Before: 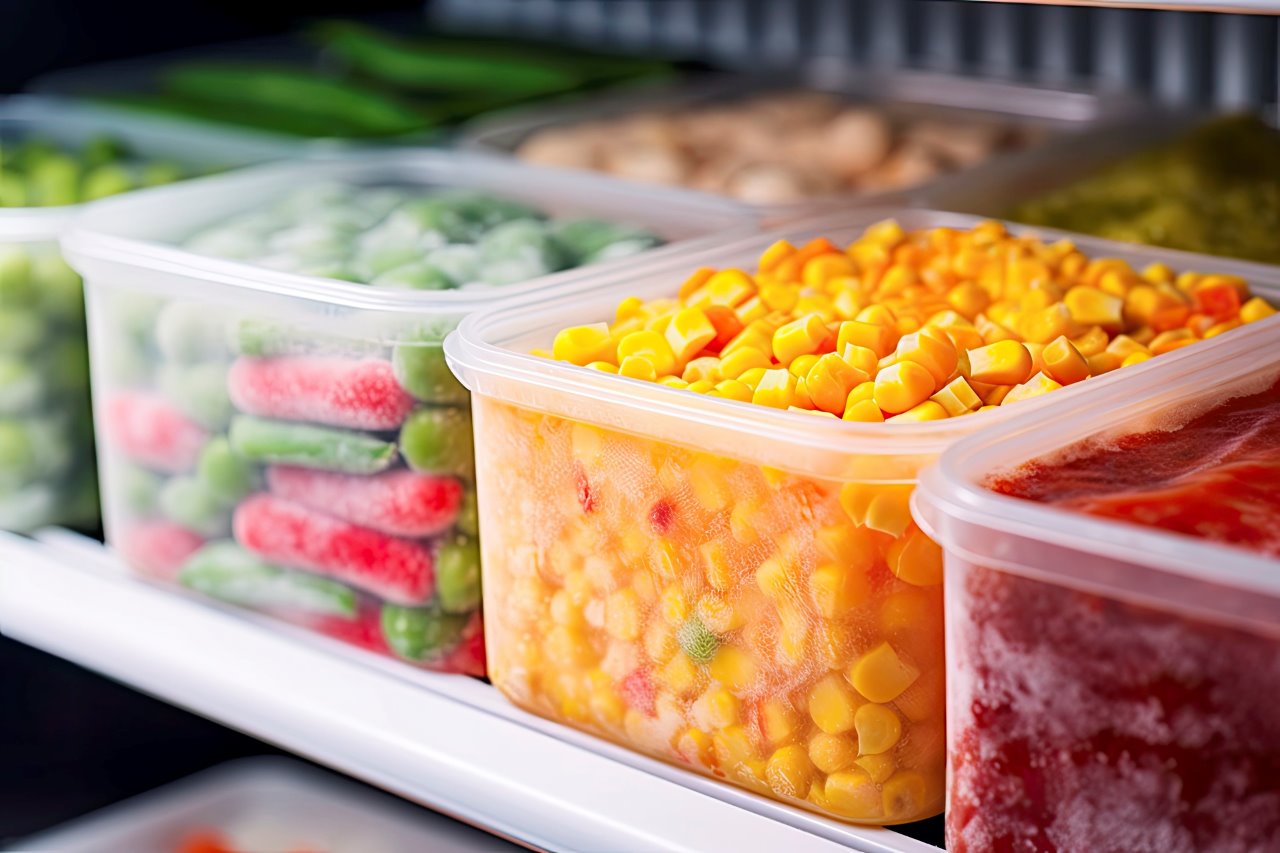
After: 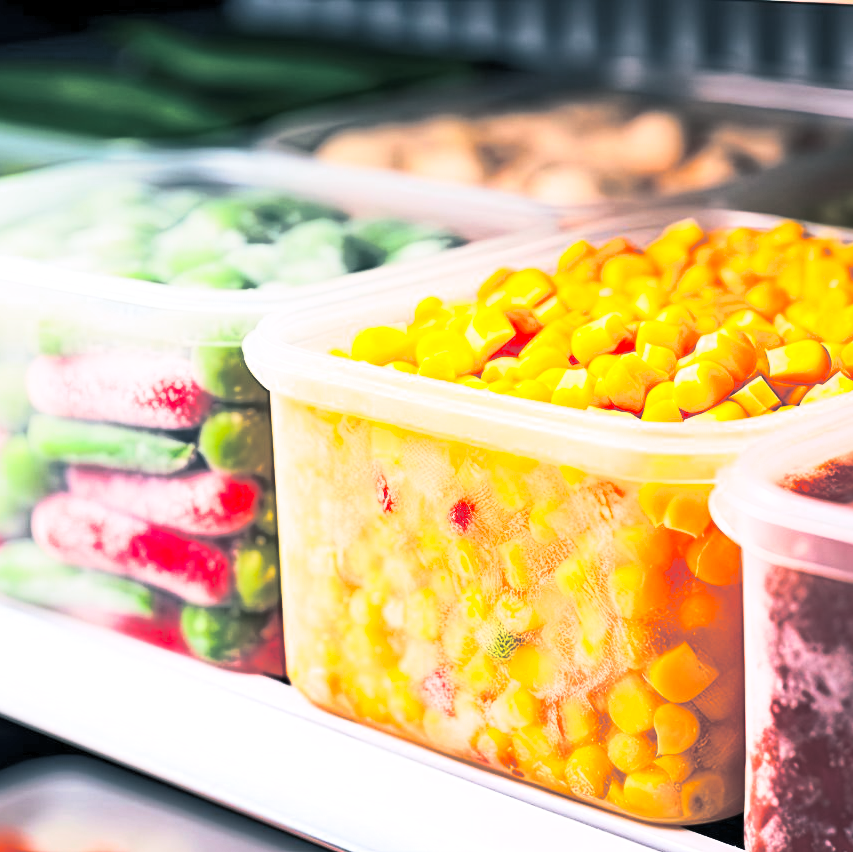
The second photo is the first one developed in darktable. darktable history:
shadows and highlights: on, module defaults
split-toning: shadows › hue 205.2°, shadows › saturation 0.29, highlights › hue 50.4°, highlights › saturation 0.38, balance -49.9
crop and rotate: left 15.754%, right 17.579%
contrast brightness saturation: contrast 0.62, brightness 0.34, saturation 0.14
